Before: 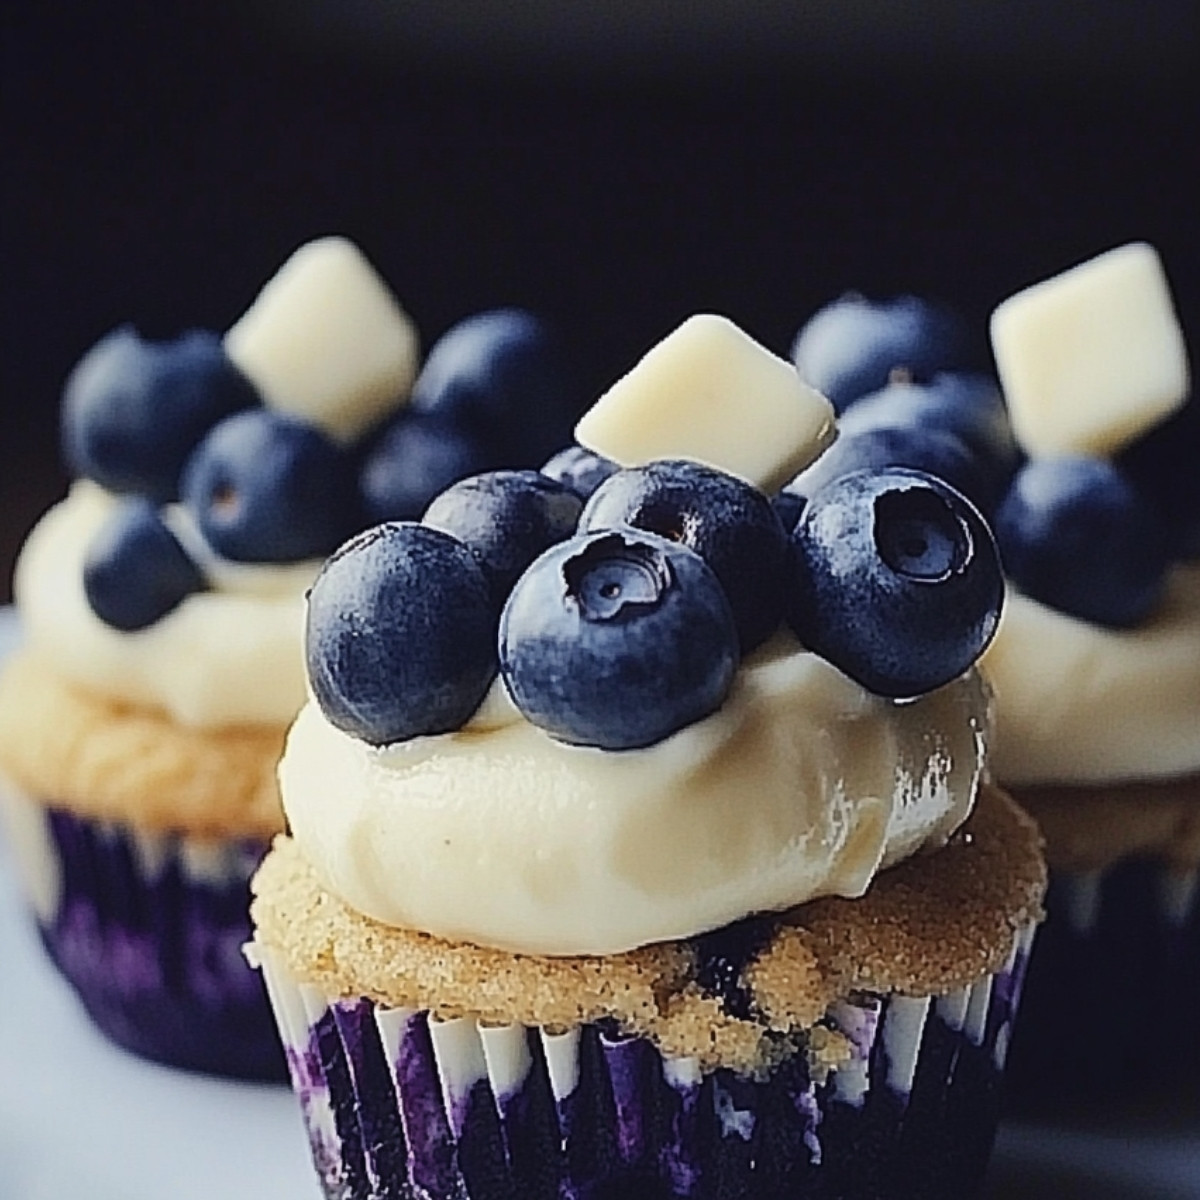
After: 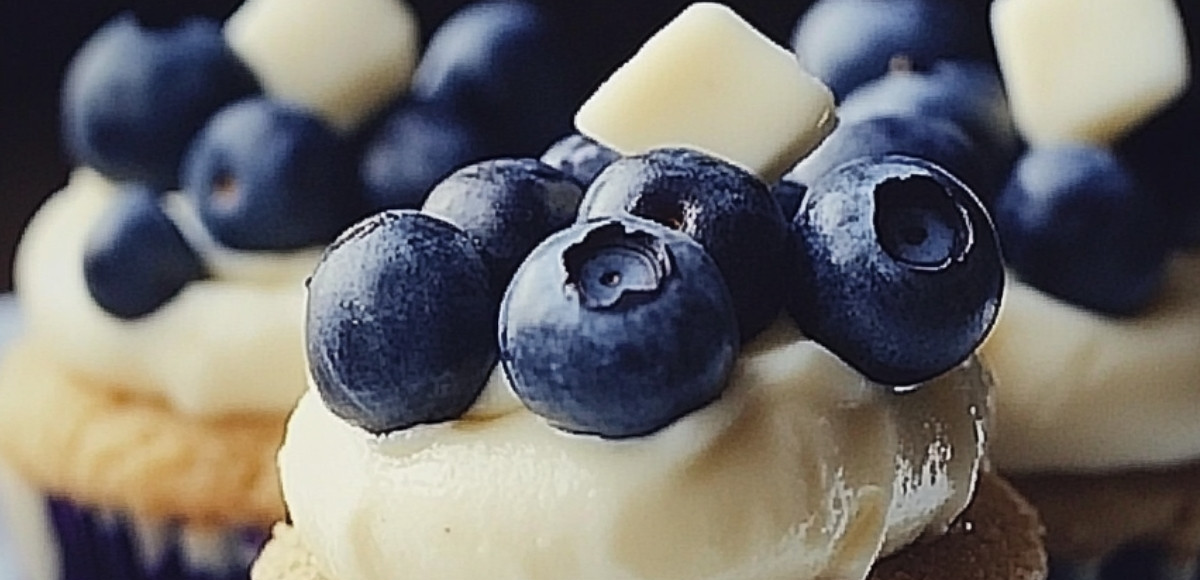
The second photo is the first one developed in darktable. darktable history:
exposure: exposure -0.04 EV, compensate highlight preservation false
crop and rotate: top 26.056%, bottom 25.543%
